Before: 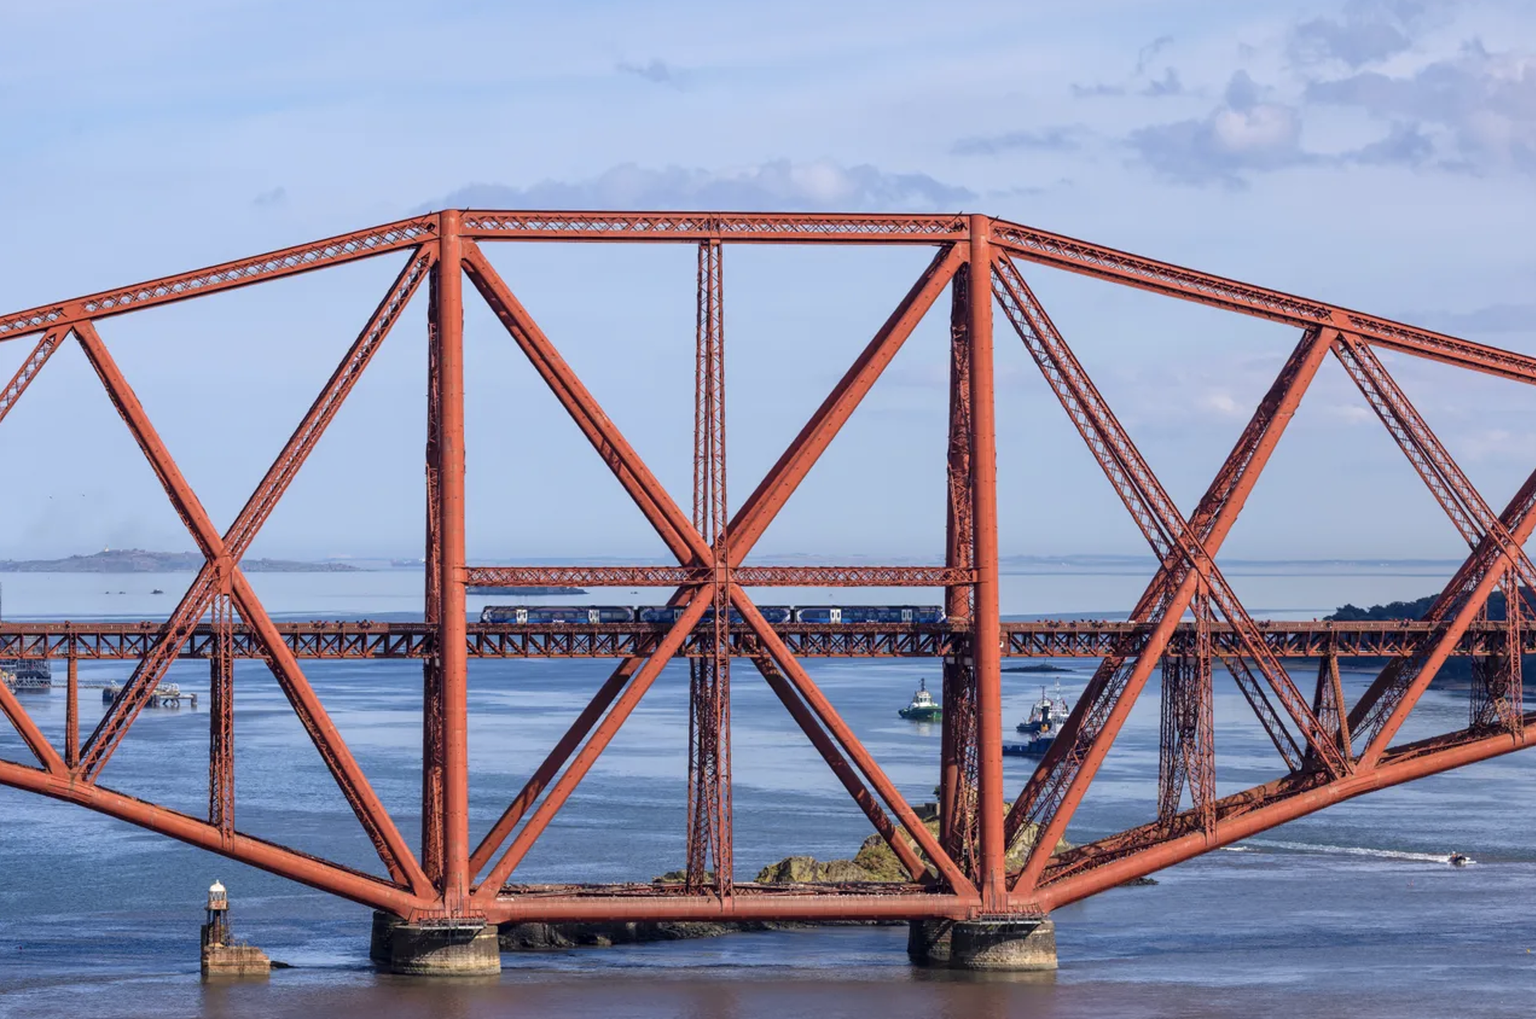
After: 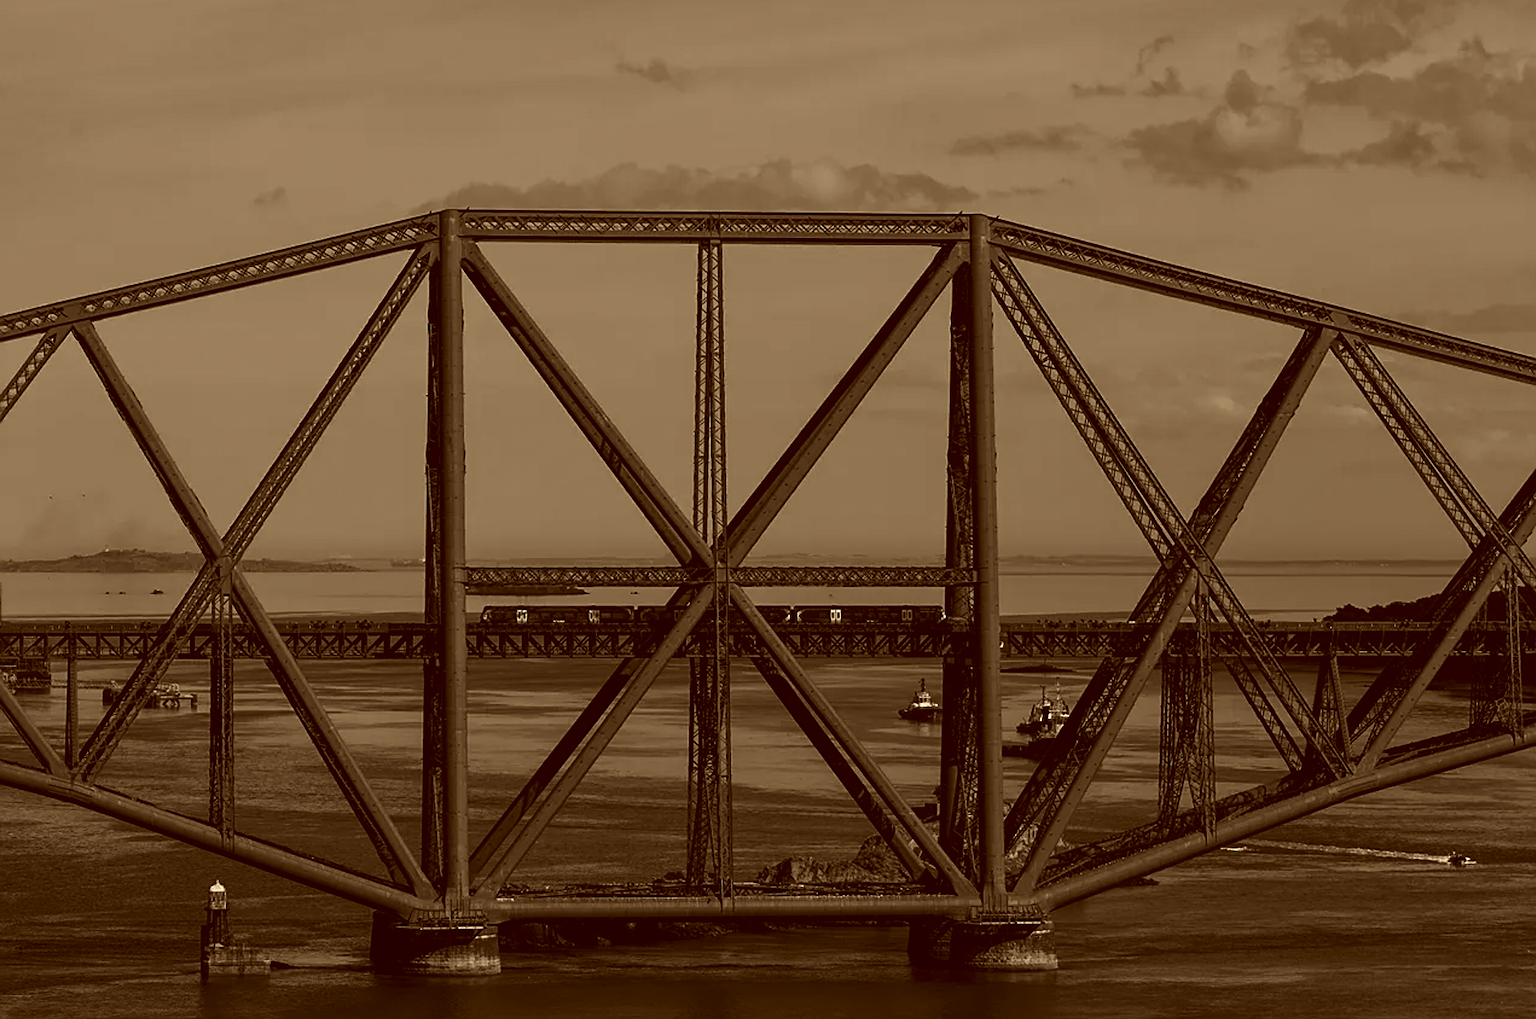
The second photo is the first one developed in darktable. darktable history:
exposure: black level correction -0.014, exposure -0.193 EV, compensate highlight preservation false
contrast brightness saturation: contrast -0.03, brightness -0.59, saturation -1
sharpen: on, module defaults
color correction: highlights a* 1.12, highlights b* 24.26, shadows a* 15.58, shadows b* 24.26
